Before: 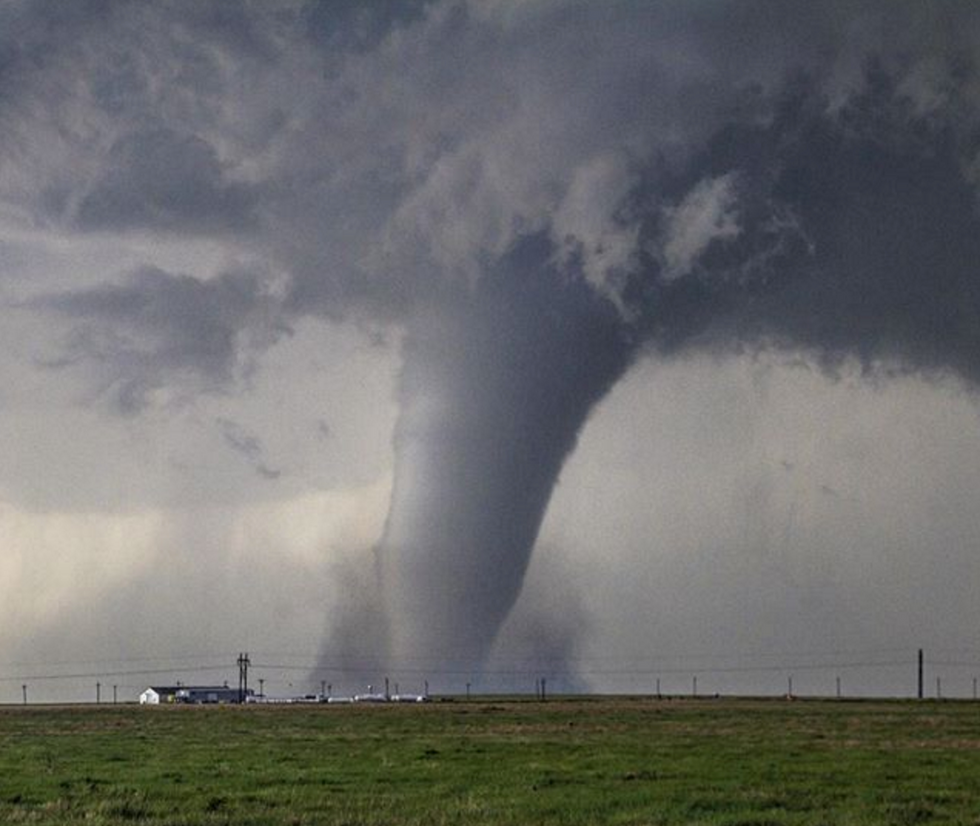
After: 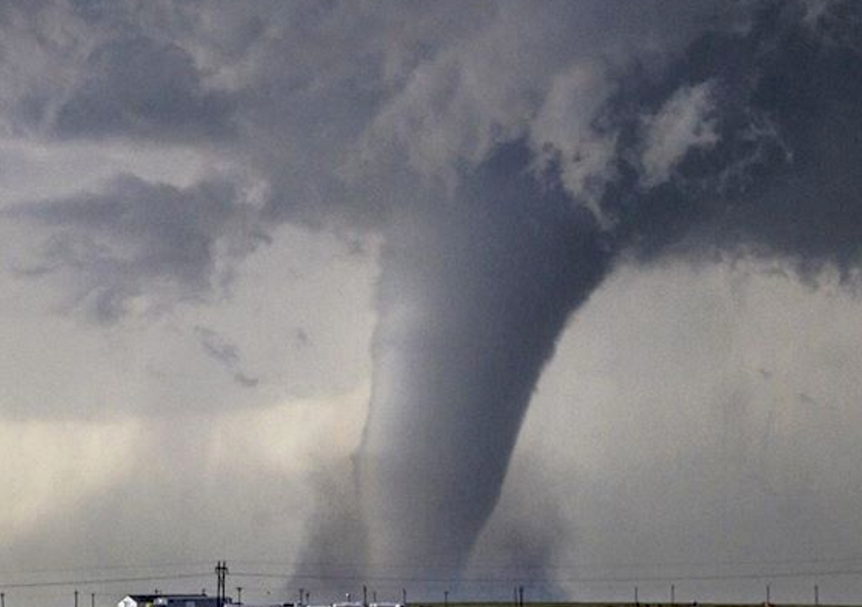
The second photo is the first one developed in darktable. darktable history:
crop and rotate: left 2.331%, top 11.228%, right 9.66%, bottom 15.238%
exposure: black level correction 0.009, exposure 0.115 EV, compensate exposure bias true, compensate highlight preservation false
